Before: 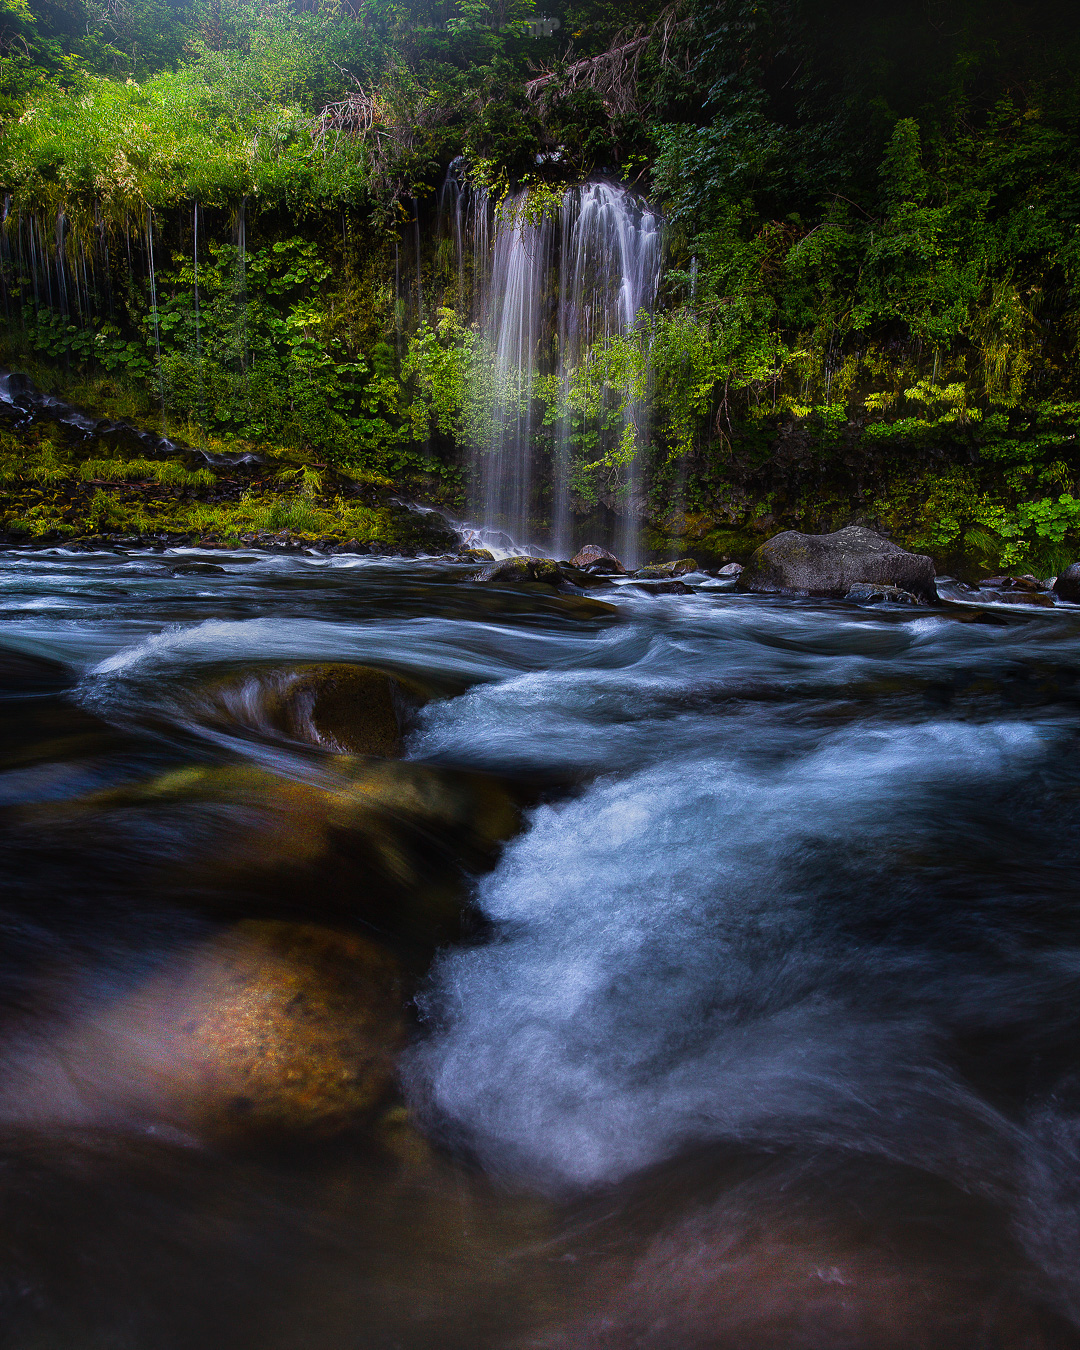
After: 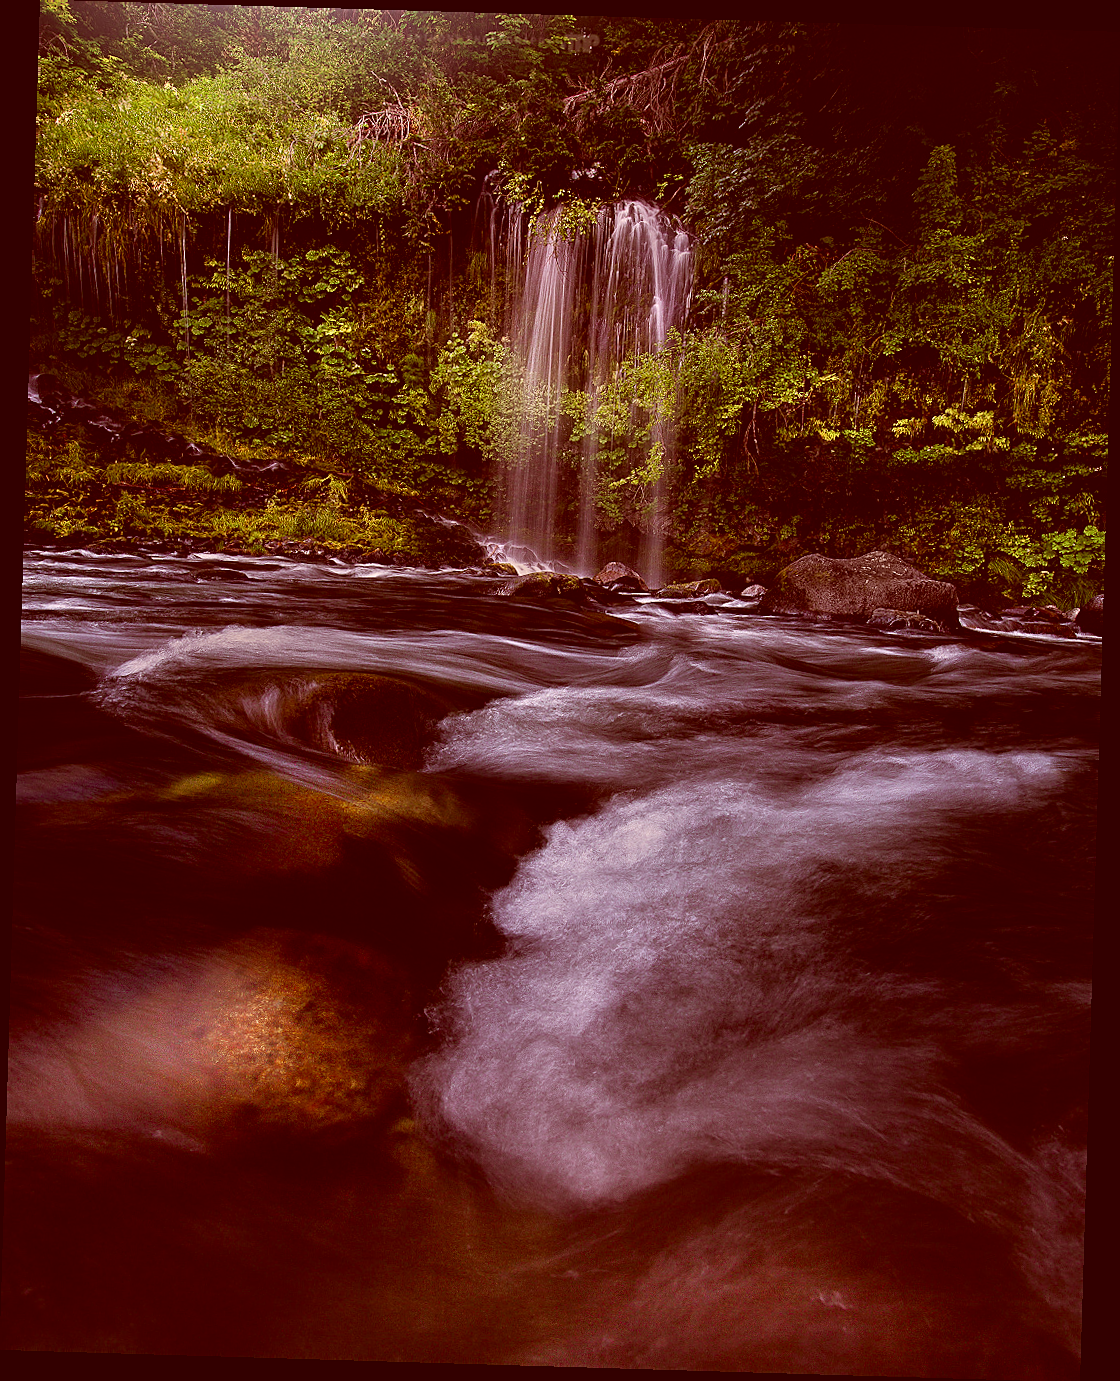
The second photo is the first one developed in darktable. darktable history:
color correction: highlights a* 9.03, highlights b* 8.71, shadows a* 40, shadows b* 40, saturation 0.8
sharpen: on, module defaults
tone equalizer: on, module defaults
rotate and perspective: rotation 1.72°, automatic cropping off
